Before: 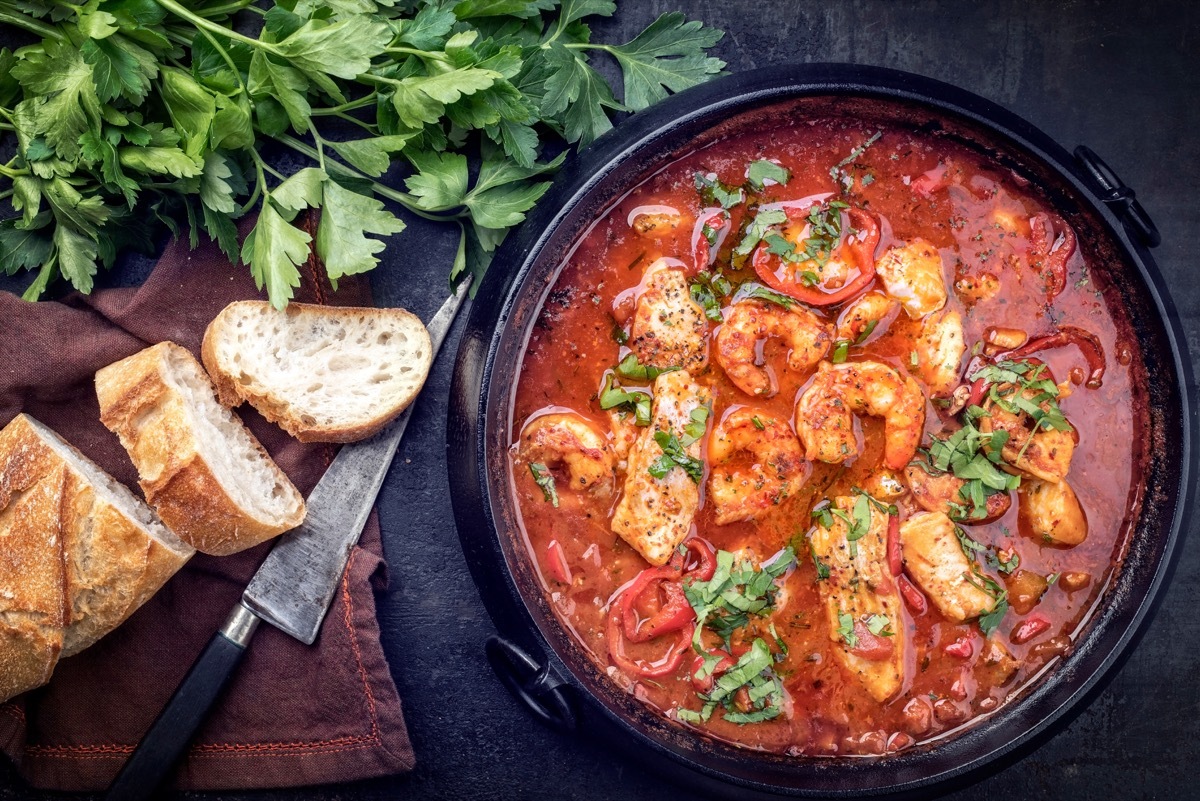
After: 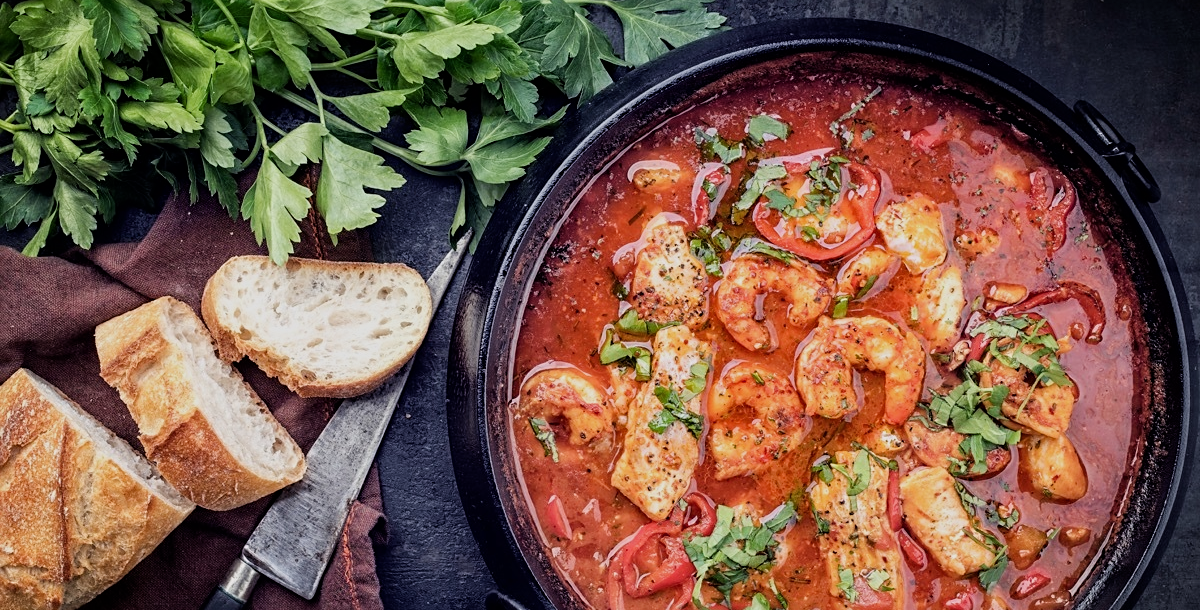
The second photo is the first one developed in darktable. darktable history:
filmic rgb: black relative exposure -8.15 EV, white relative exposure 3.76 EV, hardness 4.46, enable highlight reconstruction true
crop: top 5.723%, bottom 18.103%
sharpen: radius 2.135, amount 0.388, threshold 0.187
